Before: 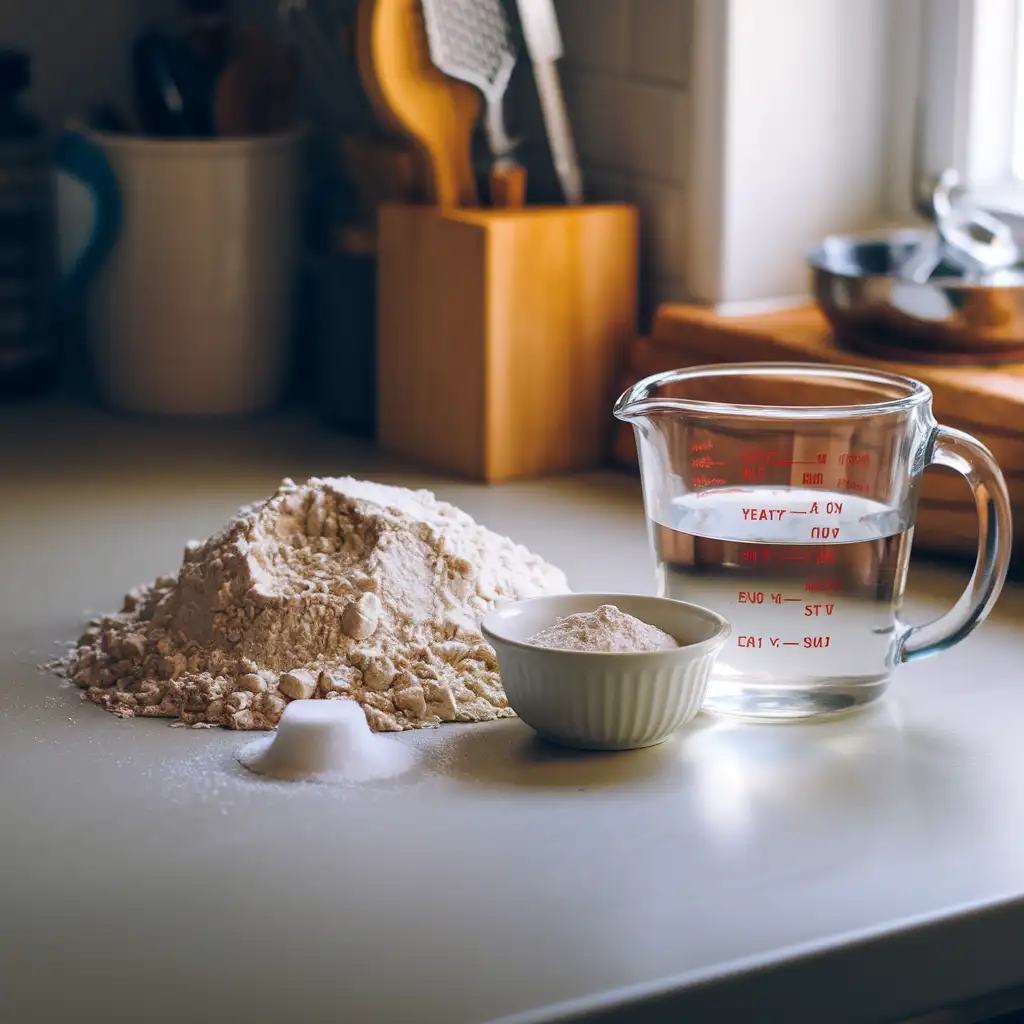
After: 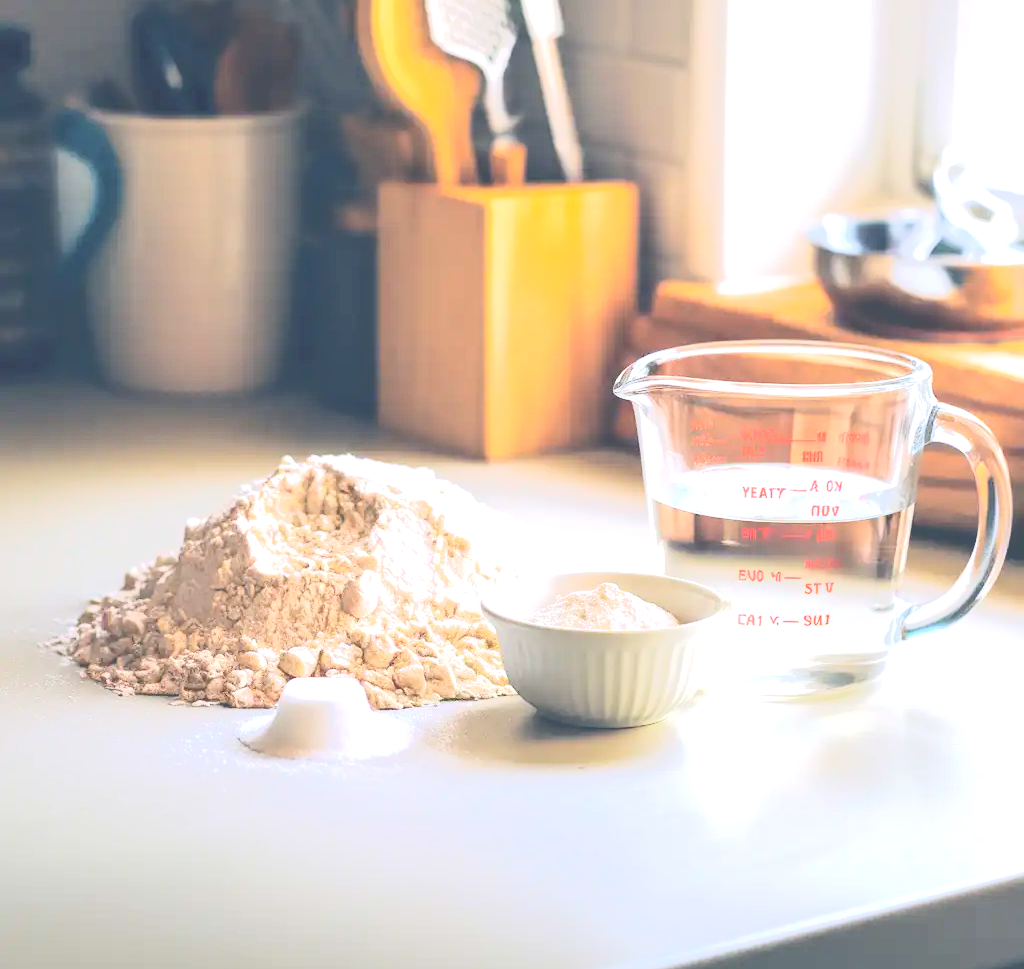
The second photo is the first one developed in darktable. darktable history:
crop and rotate: top 2.226%, bottom 3.084%
tone curve: curves: ch0 [(0, 0) (0.003, 0.202) (0.011, 0.205) (0.025, 0.222) (0.044, 0.258) (0.069, 0.298) (0.1, 0.321) (0.136, 0.333) (0.177, 0.38) (0.224, 0.439) (0.277, 0.51) (0.335, 0.594) (0.399, 0.675) (0.468, 0.743) (0.543, 0.805) (0.623, 0.861) (0.709, 0.905) (0.801, 0.931) (0.898, 0.941) (1, 1)], color space Lab, independent channels, preserve colors none
exposure: black level correction 0, exposure 1.001 EV, compensate highlight preservation false
